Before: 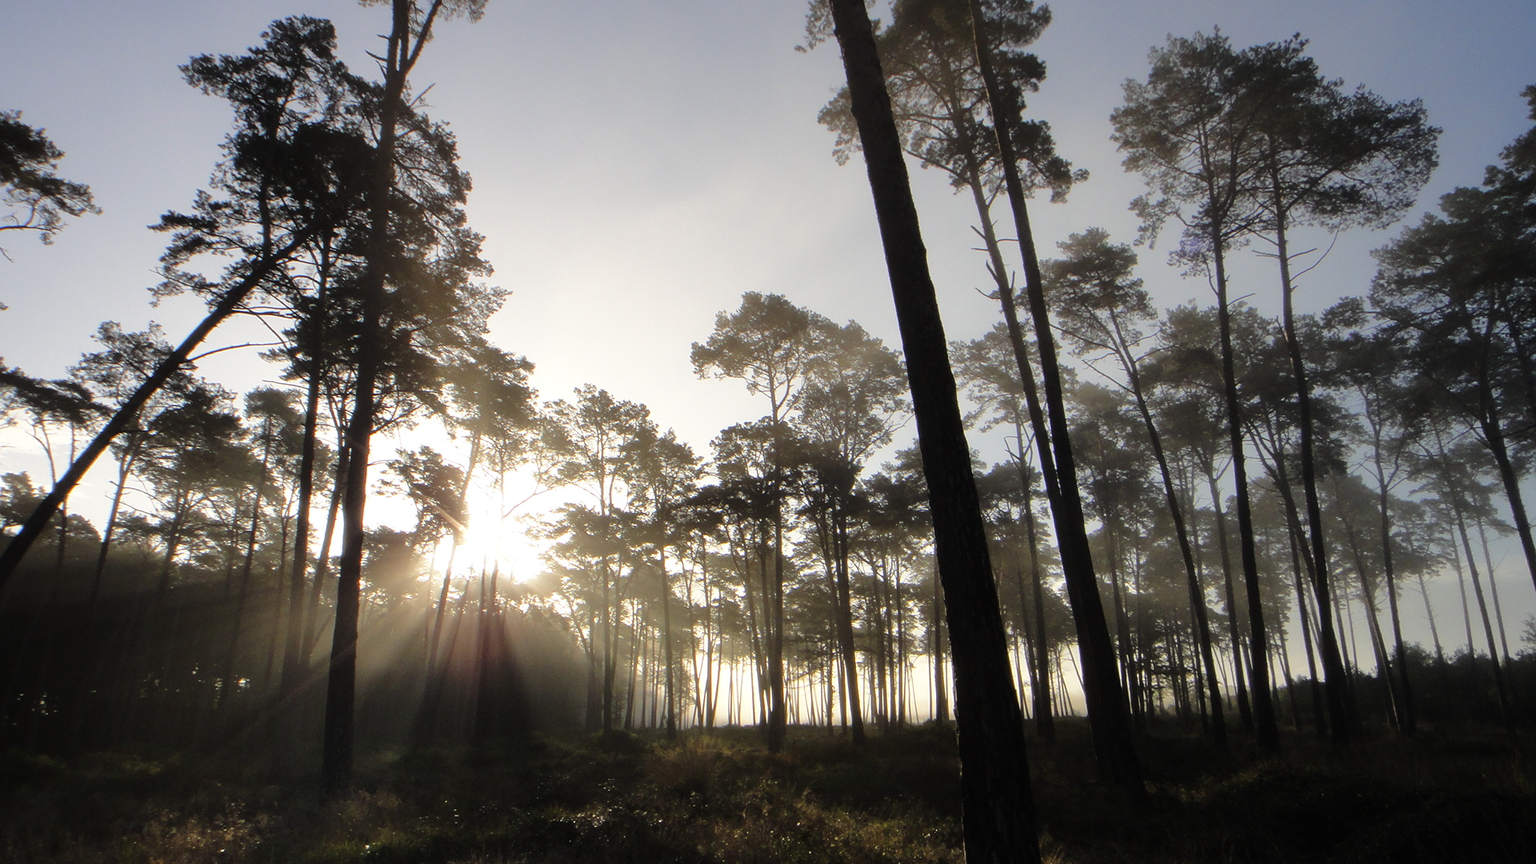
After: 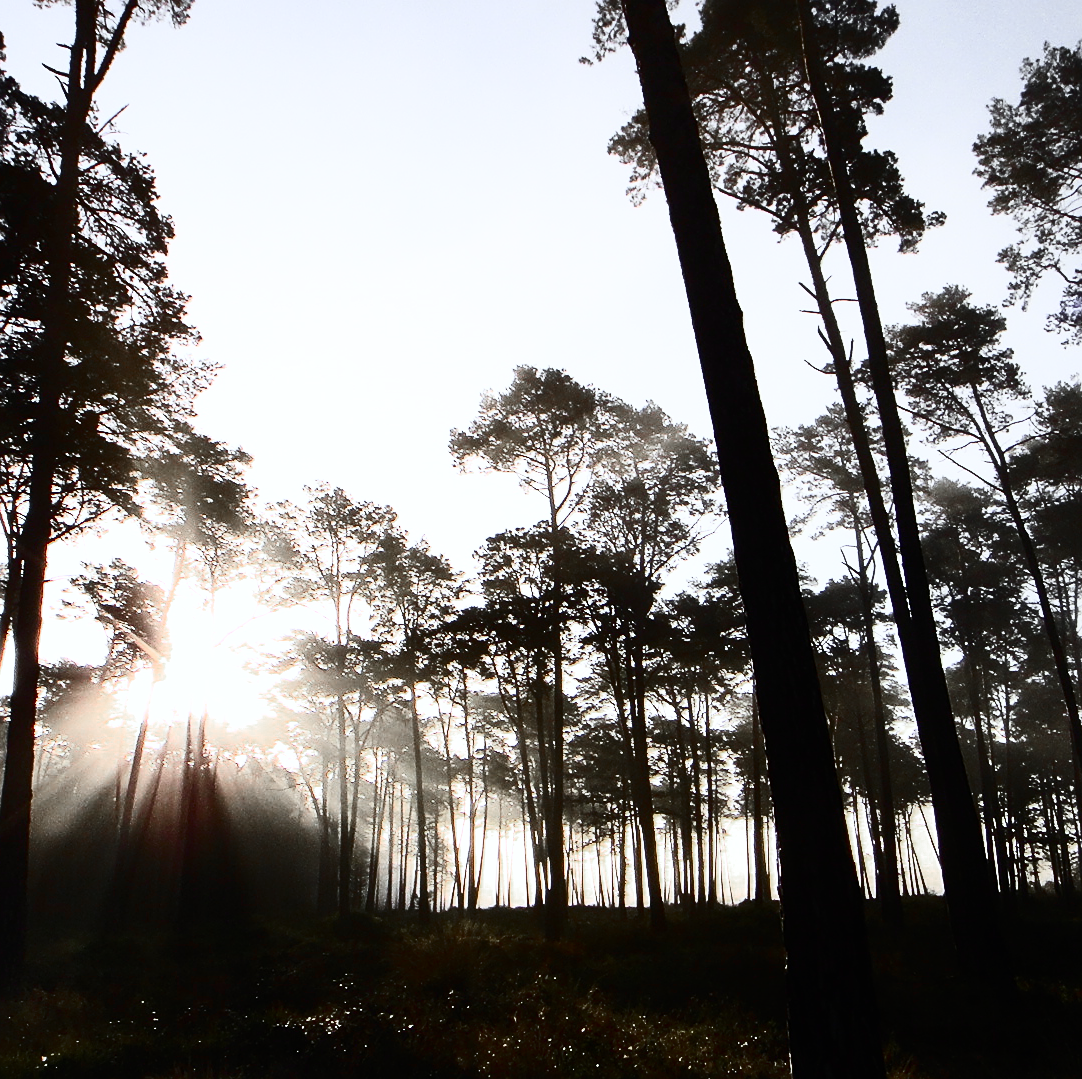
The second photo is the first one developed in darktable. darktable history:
sharpen: on, module defaults
color correction: highlights a* -0.854, highlights b* -9.08
crop: left 21.665%, right 21.974%, bottom 0.008%
contrast brightness saturation: contrast 0.93, brightness 0.199
color zones: curves: ch0 [(0, 0.48) (0.209, 0.398) (0.305, 0.332) (0.429, 0.493) (0.571, 0.5) (0.714, 0.5) (0.857, 0.5) (1, 0.48)]; ch1 [(0, 0.736) (0.143, 0.625) (0.225, 0.371) (0.429, 0.256) (0.571, 0.241) (0.714, 0.213) (0.857, 0.48) (1, 0.736)]; ch2 [(0, 0.448) (0.143, 0.498) (0.286, 0.5) (0.429, 0.5) (0.571, 0.5) (0.714, 0.5) (0.857, 0.5) (1, 0.448)]
